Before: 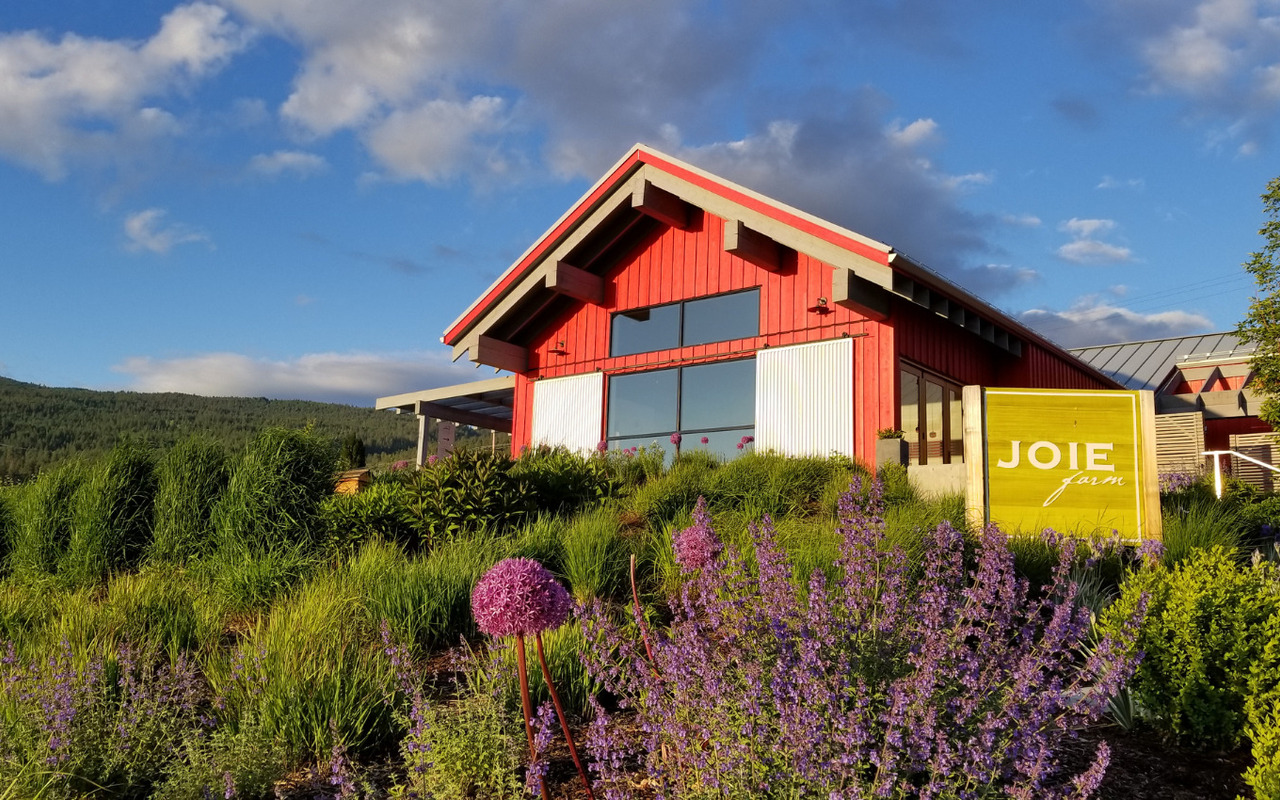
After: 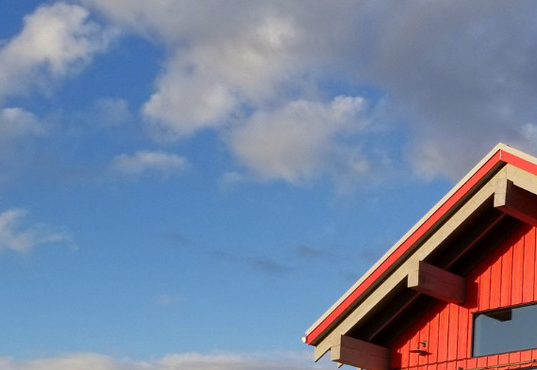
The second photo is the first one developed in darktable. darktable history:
crop and rotate: left 10.817%, top 0.062%, right 47.194%, bottom 53.626%
color correction: highlights b* 3
